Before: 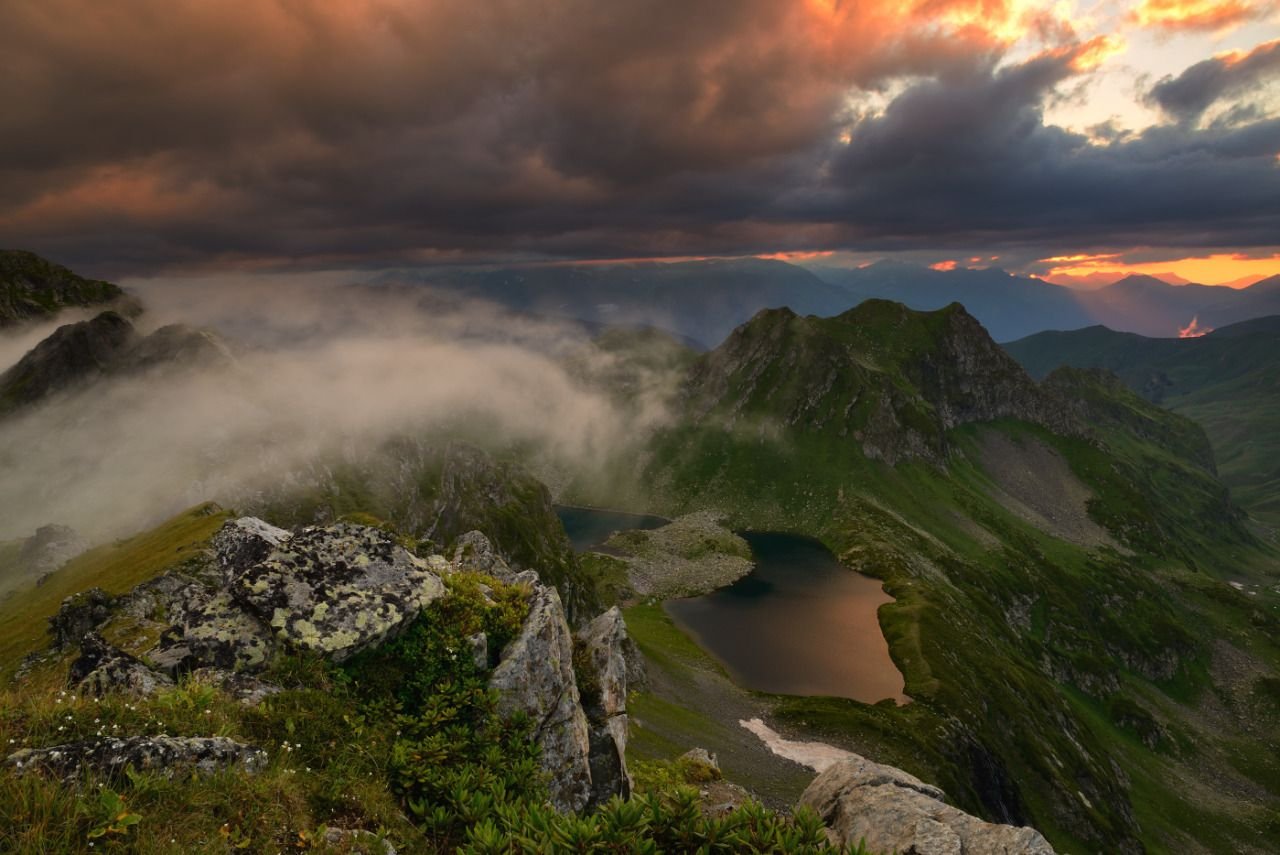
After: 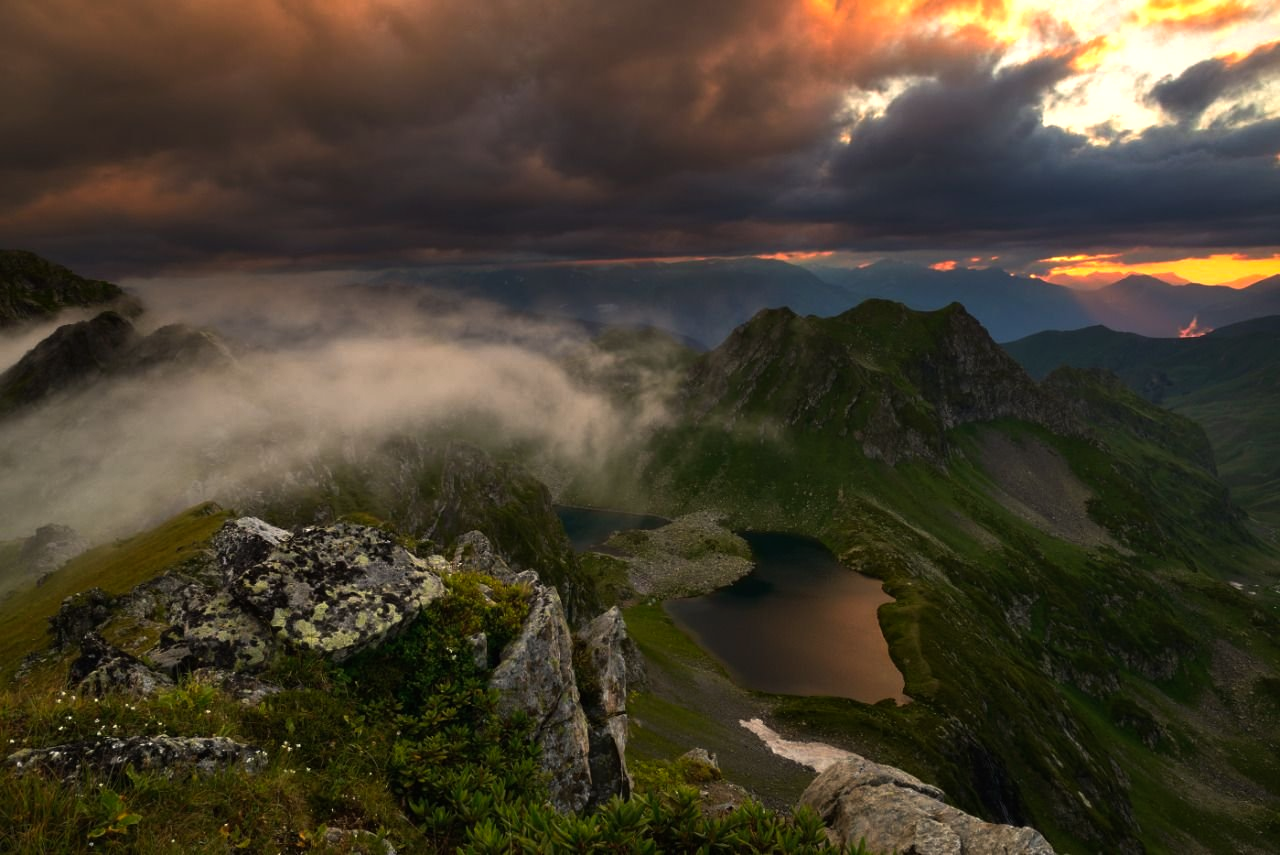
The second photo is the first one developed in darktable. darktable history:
white balance: emerald 1
color balance rgb: perceptual brilliance grading › highlights 14.29%, perceptual brilliance grading › mid-tones -5.92%, perceptual brilliance grading › shadows -26.83%, global vibrance 31.18%
